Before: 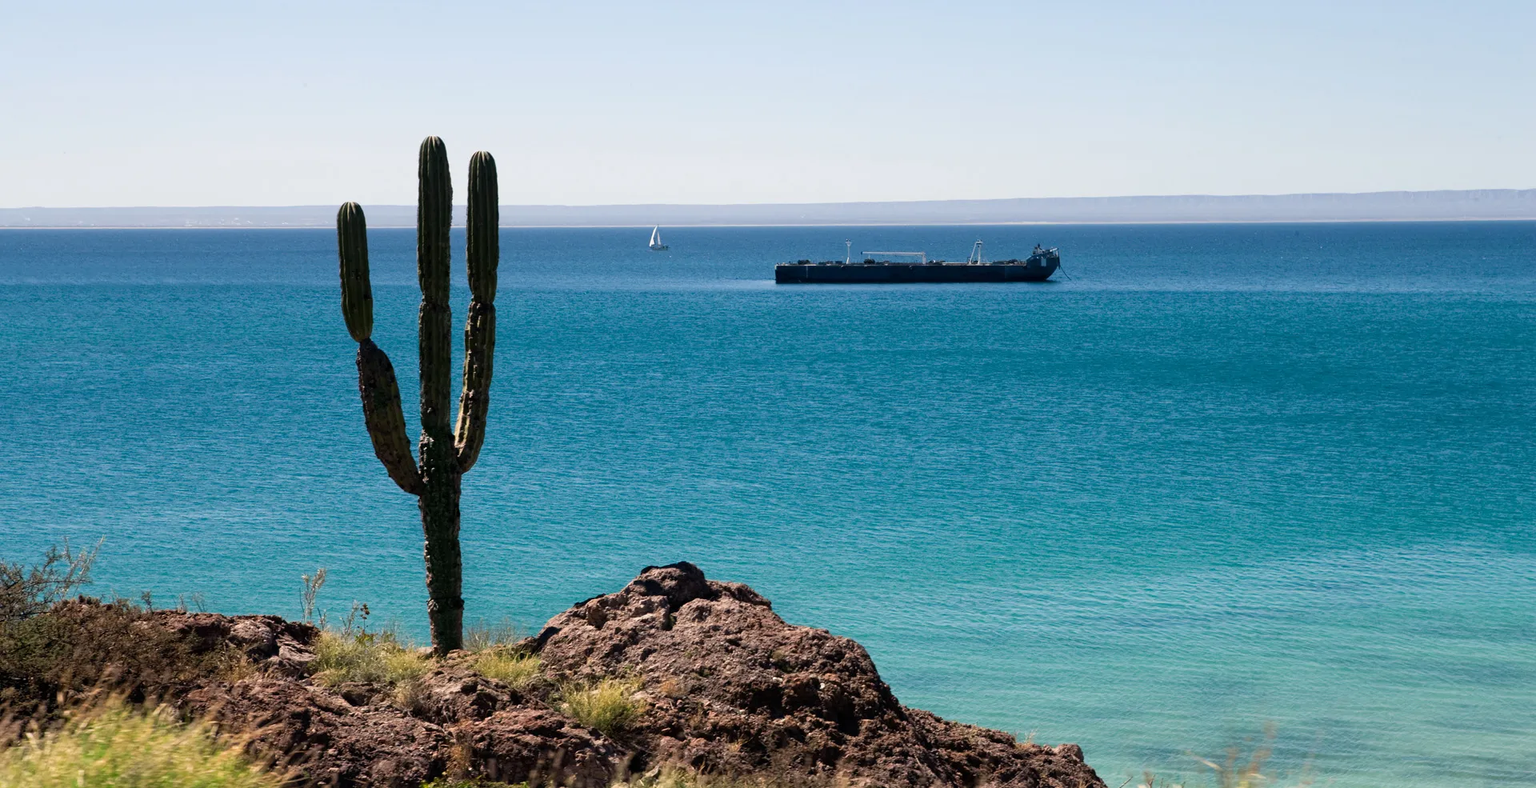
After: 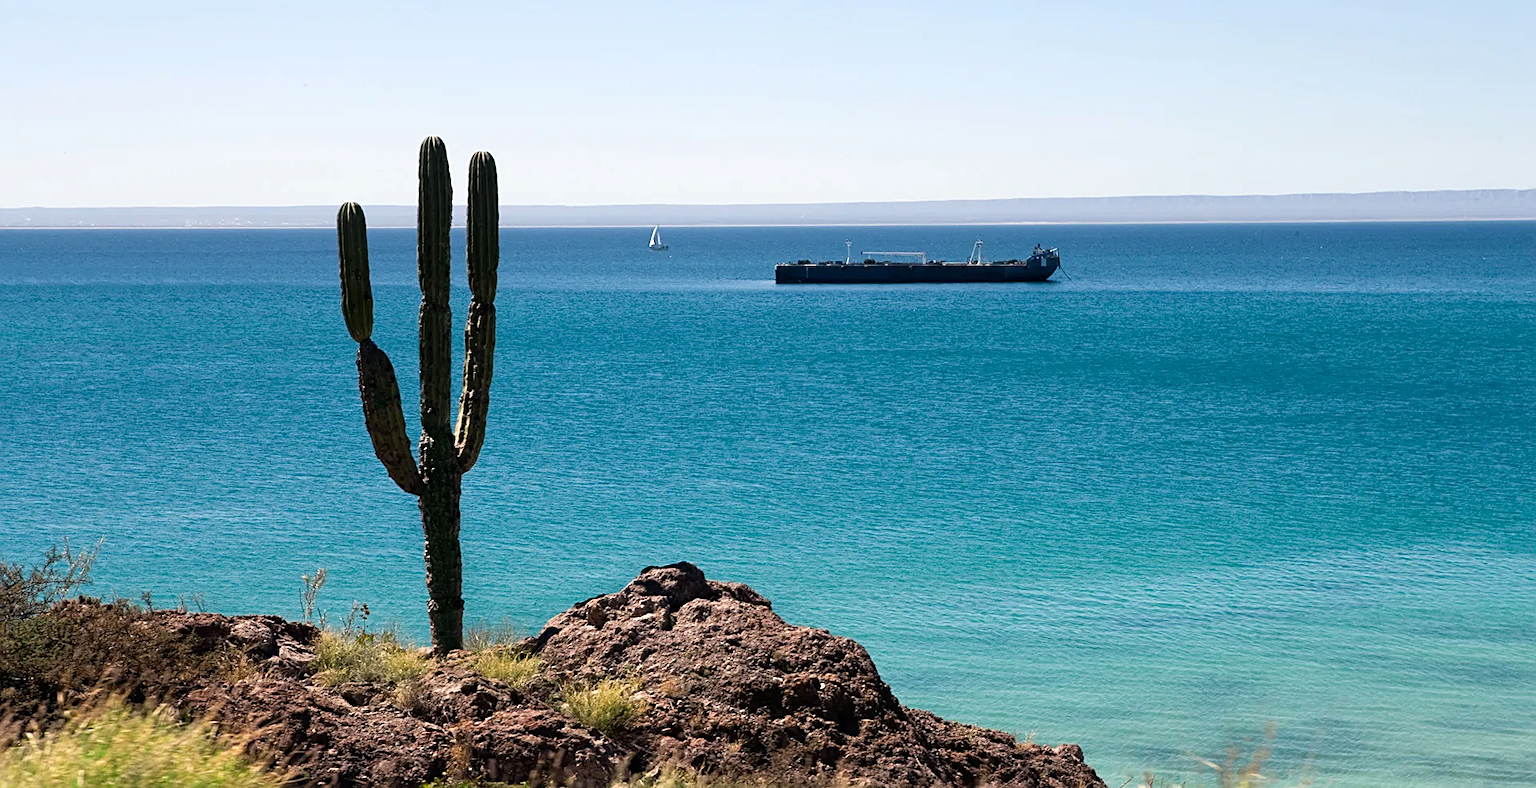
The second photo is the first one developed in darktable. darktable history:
levels: levels [0, 0.476, 0.951]
sharpen: on, module defaults
